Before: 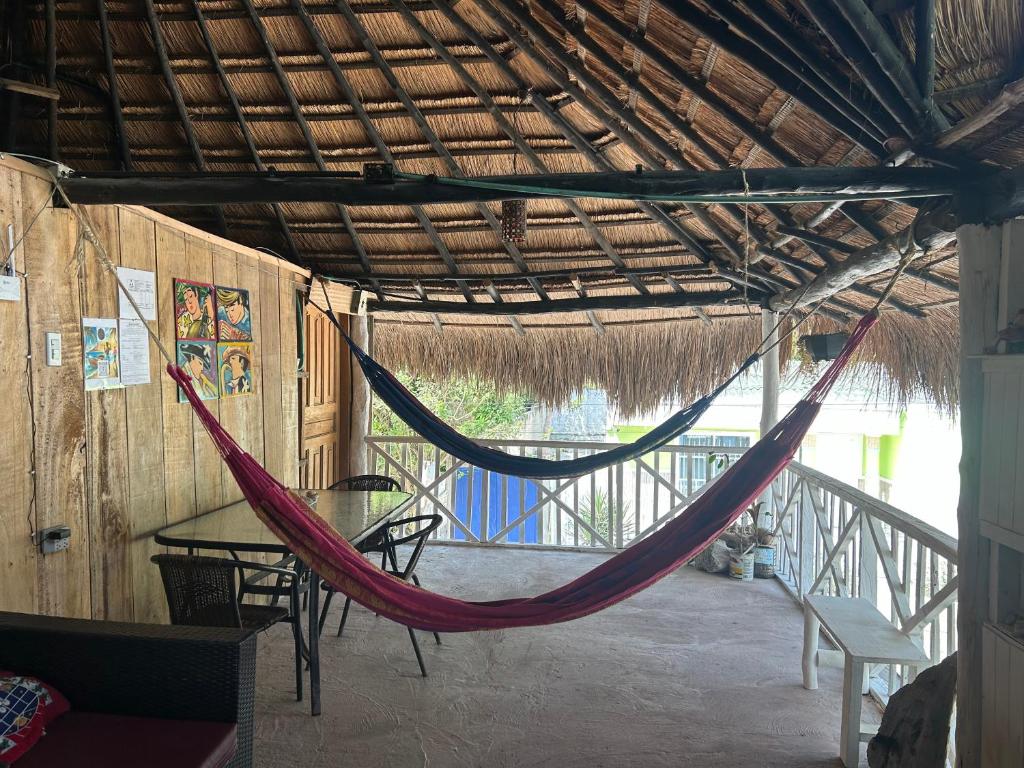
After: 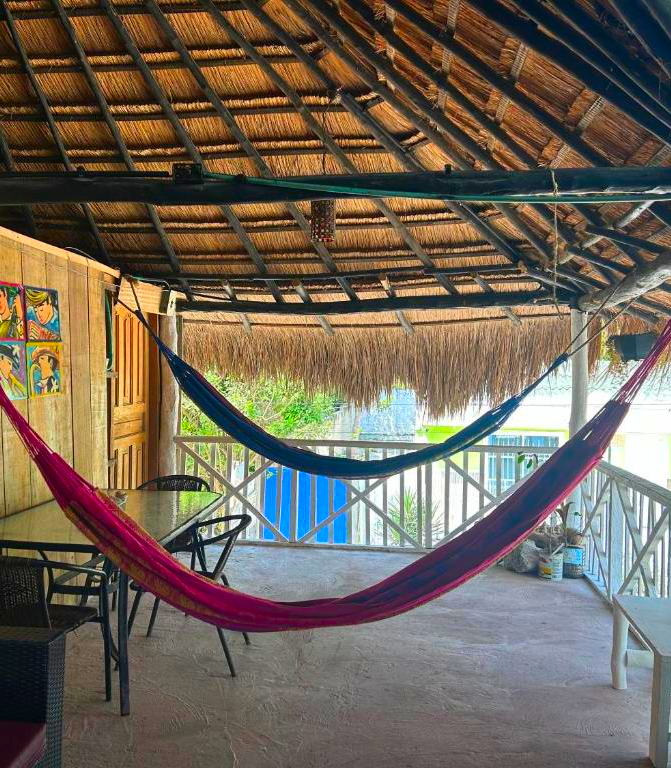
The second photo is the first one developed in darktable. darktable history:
color correction: highlights b* -0.036, saturation 1.8
crop and rotate: left 18.724%, right 15.682%
